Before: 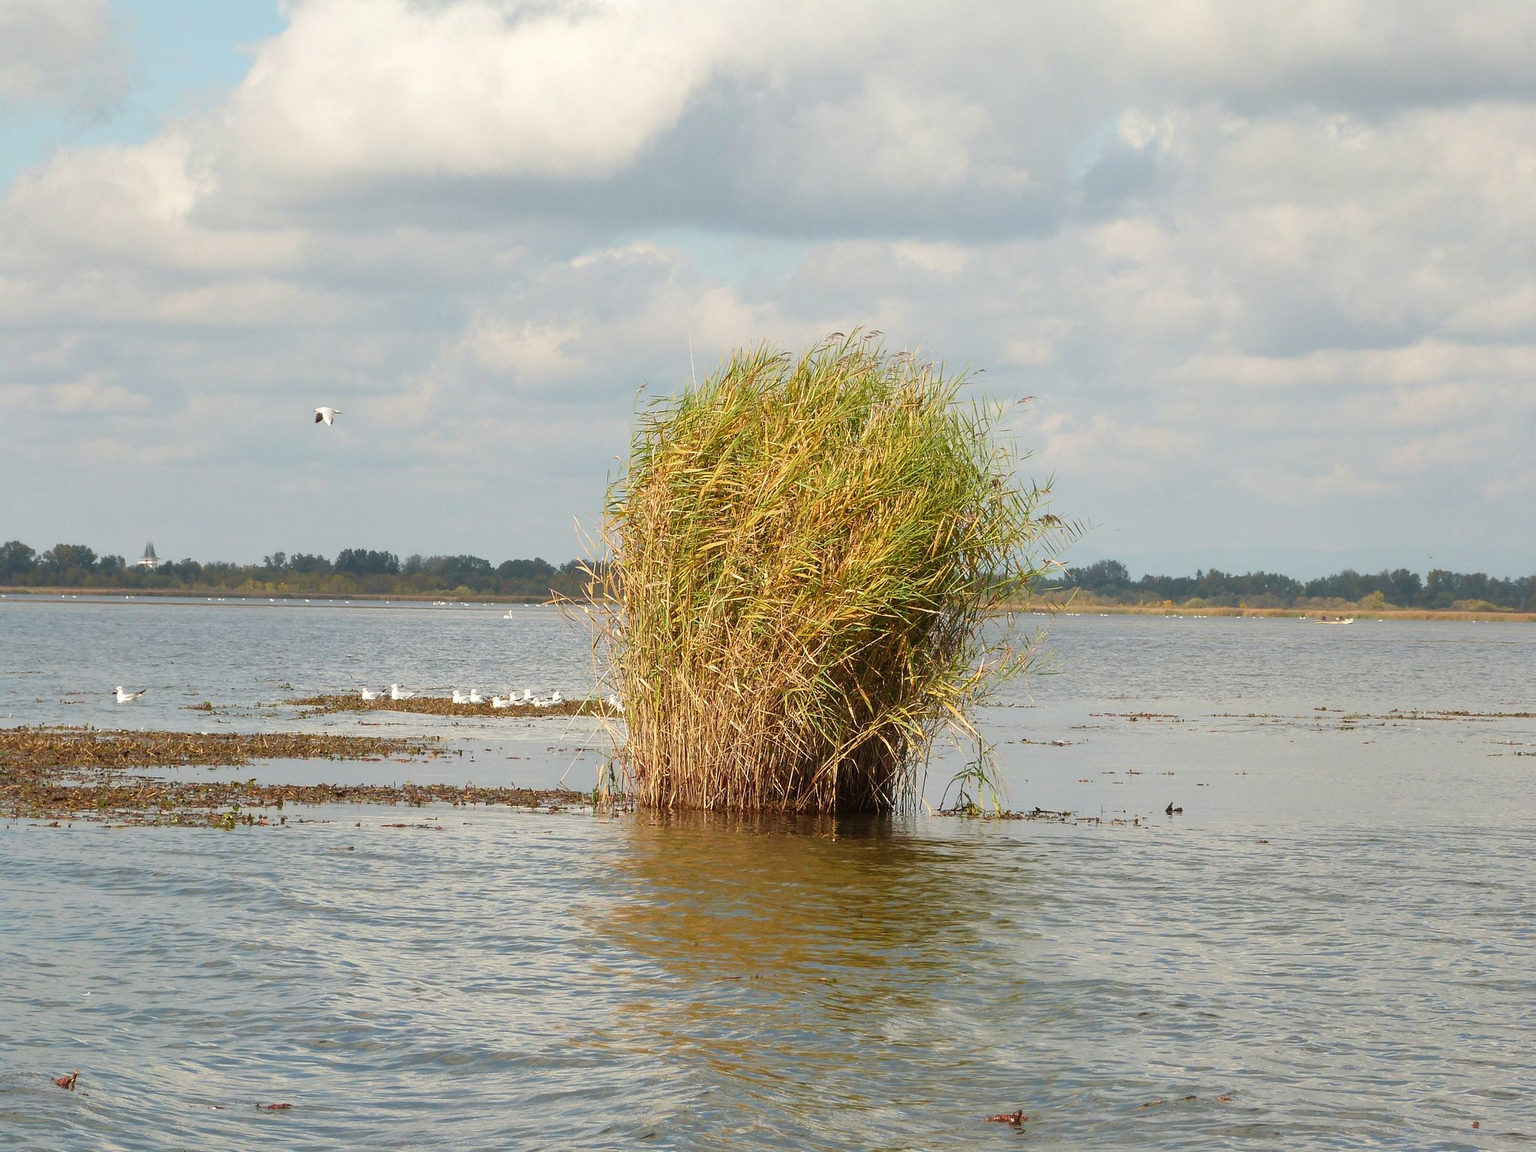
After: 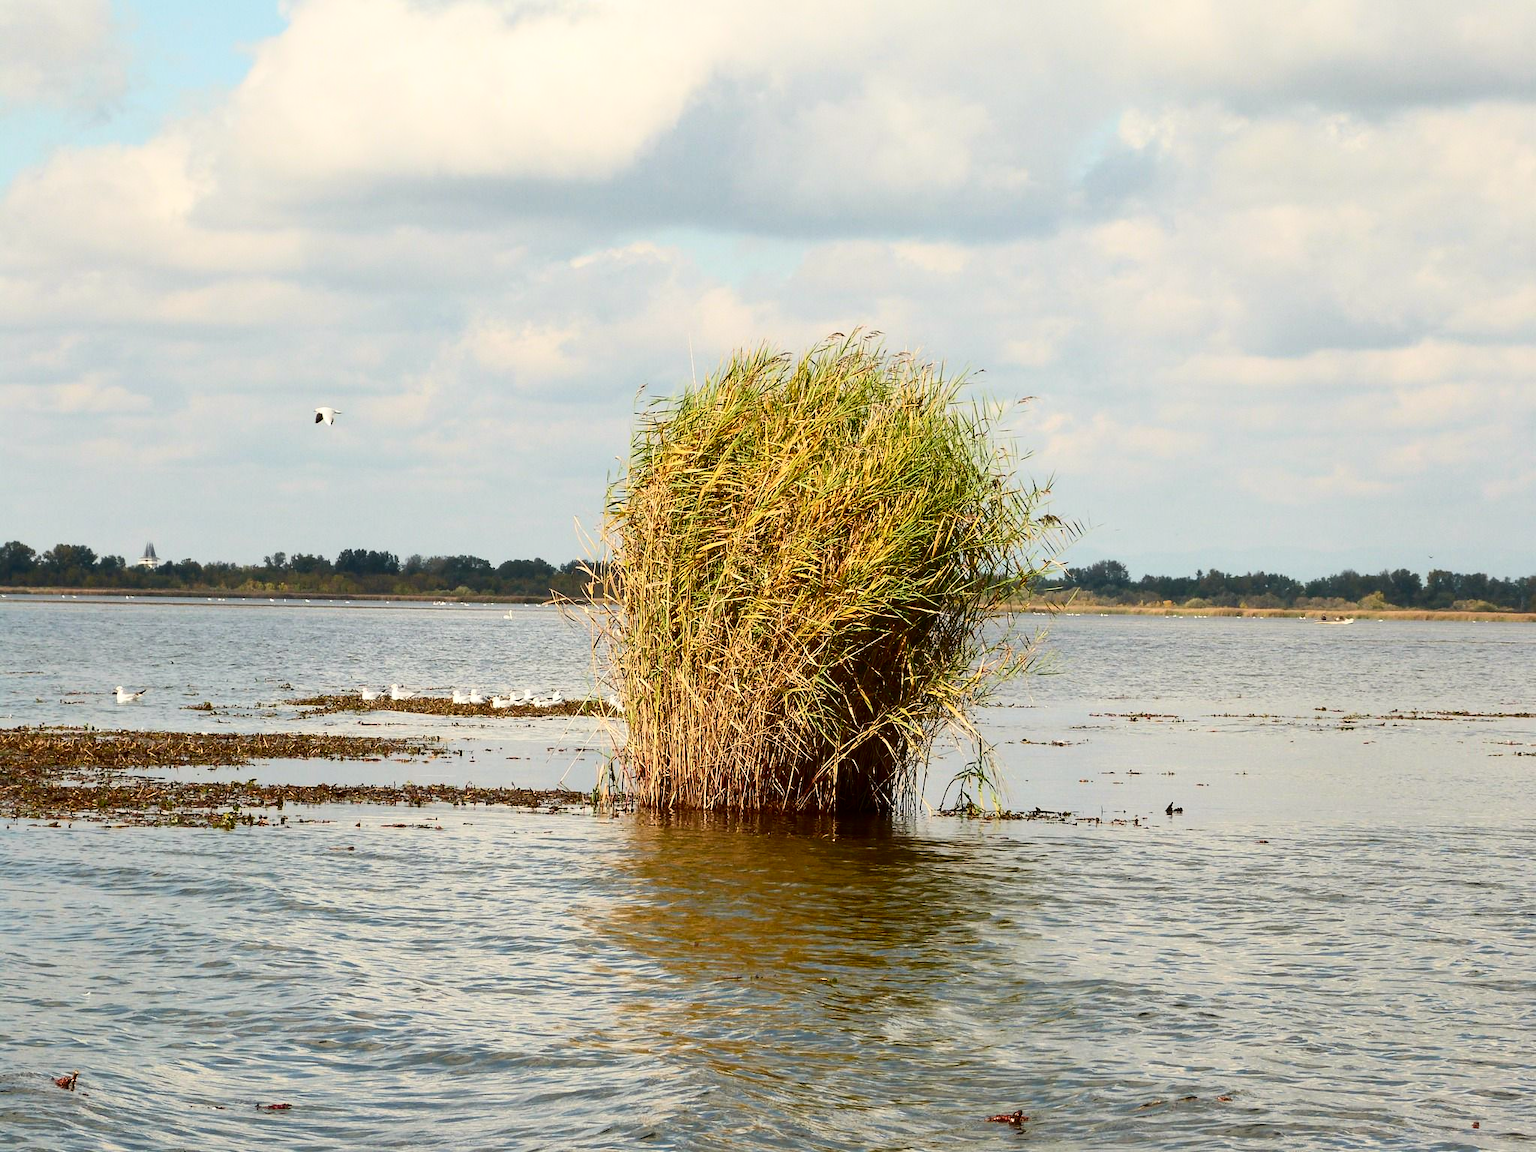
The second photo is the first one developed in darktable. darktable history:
white balance: red 1.009, blue 0.985
contrast brightness saturation: contrast 0.32, brightness -0.08, saturation 0.17
